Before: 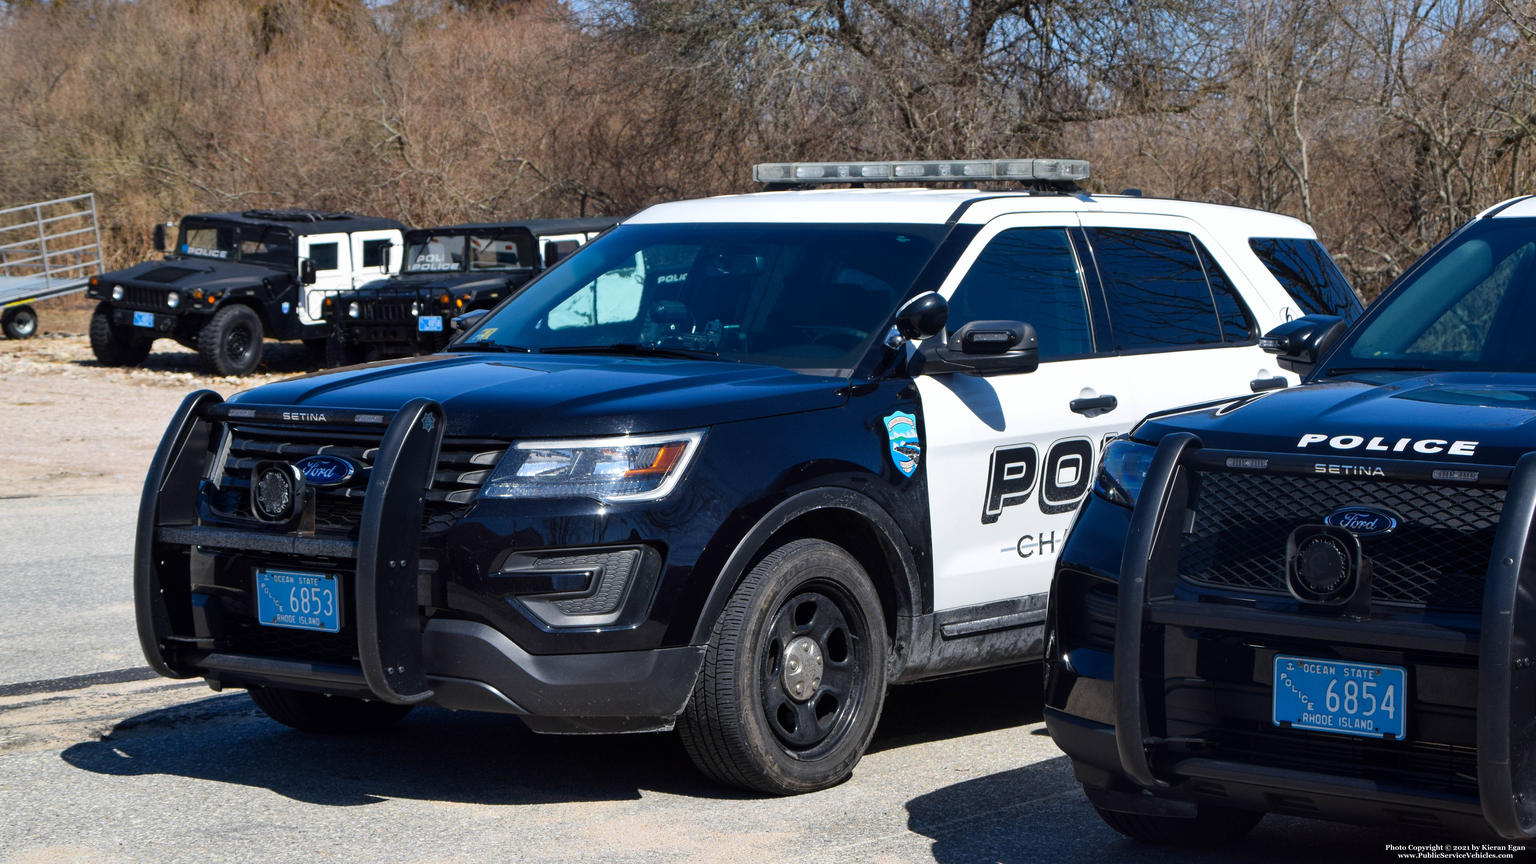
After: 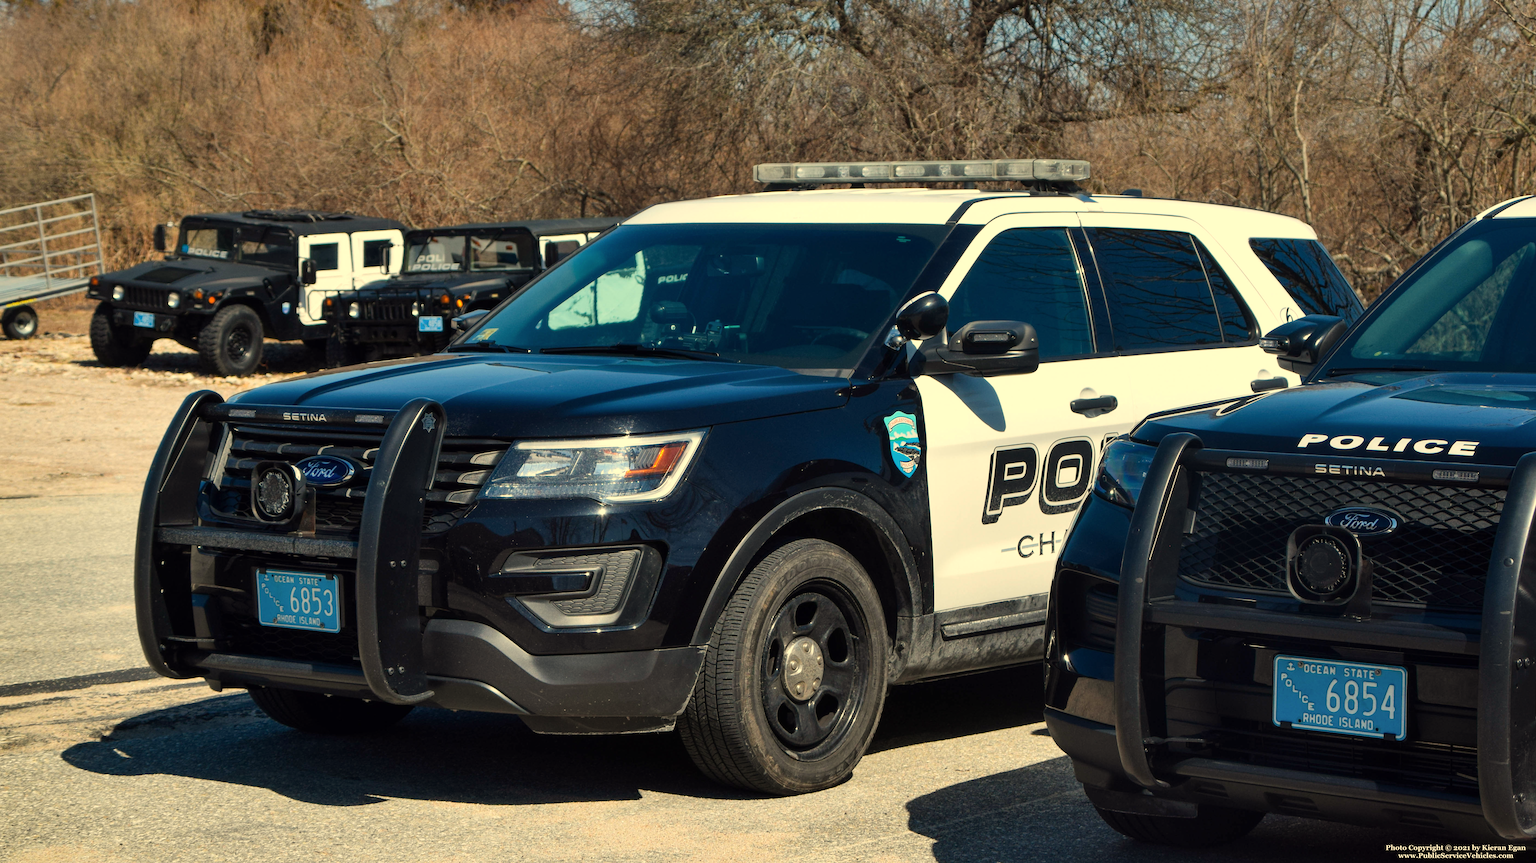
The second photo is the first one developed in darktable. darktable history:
shadows and highlights: radius 337.17, shadows 29.01, soften with gaussian
white balance: red 1.08, blue 0.791
